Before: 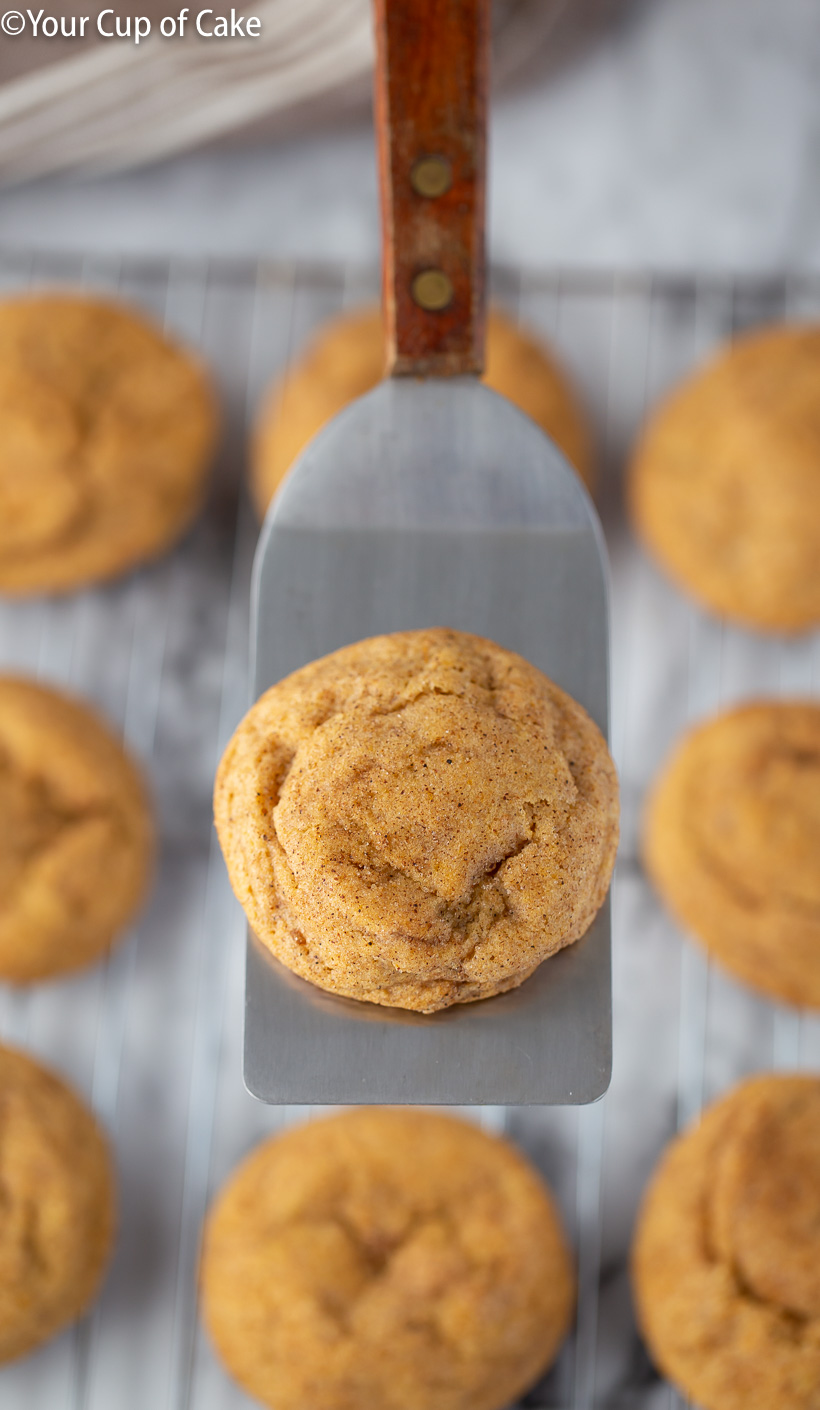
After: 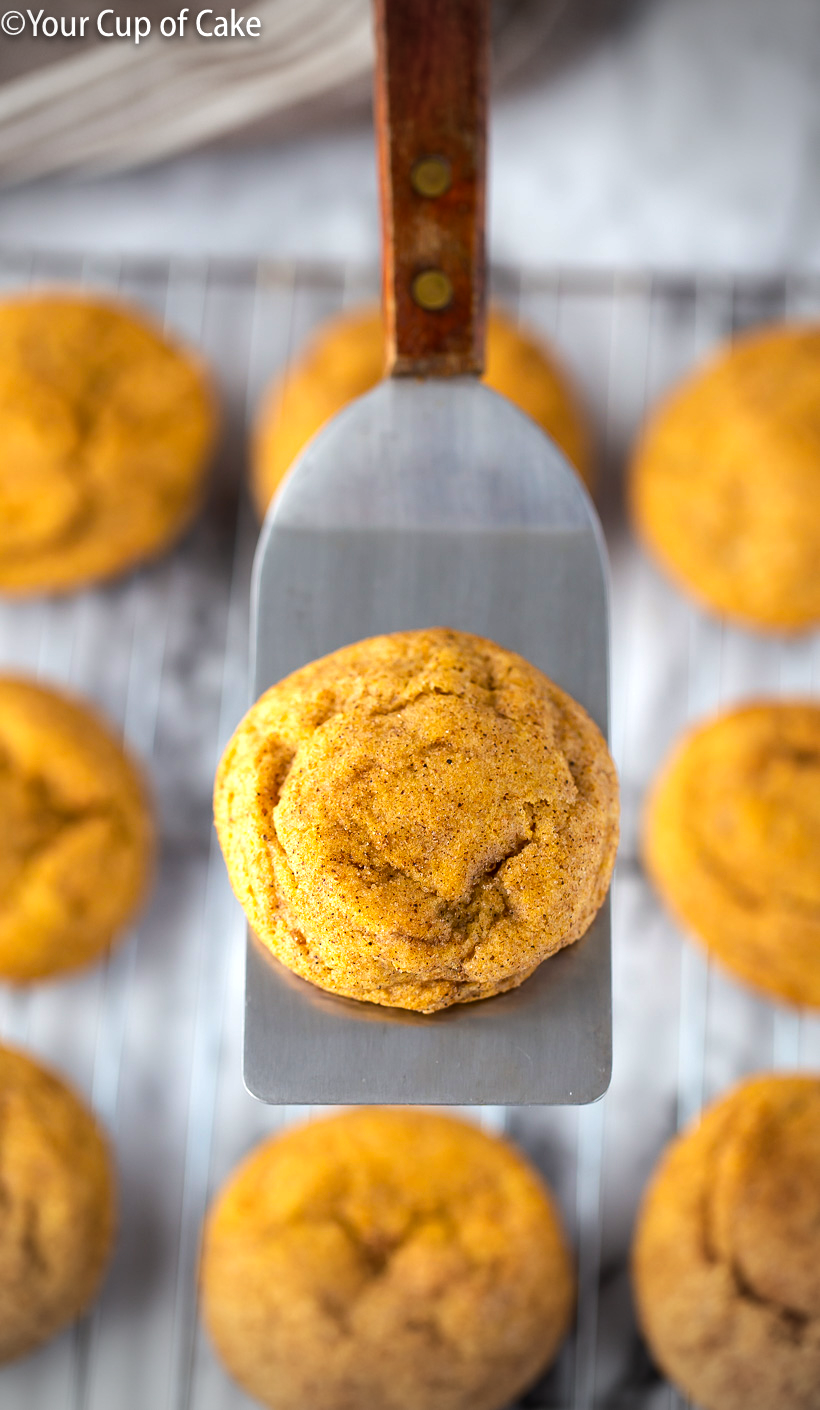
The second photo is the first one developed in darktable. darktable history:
color balance rgb: linear chroma grading › global chroma 15.514%, perceptual saturation grading › global saturation 0.334%, global vibrance 25.103%, contrast 9.441%
vignetting: fall-off start 89.19%, fall-off radius 44.18%, width/height ratio 1.162
tone equalizer: -8 EV -0.389 EV, -7 EV -0.427 EV, -6 EV -0.319 EV, -5 EV -0.256 EV, -3 EV 0.208 EV, -2 EV 0.316 EV, -1 EV 0.403 EV, +0 EV 0.422 EV, edges refinement/feathering 500, mask exposure compensation -1.57 EV, preserve details no
